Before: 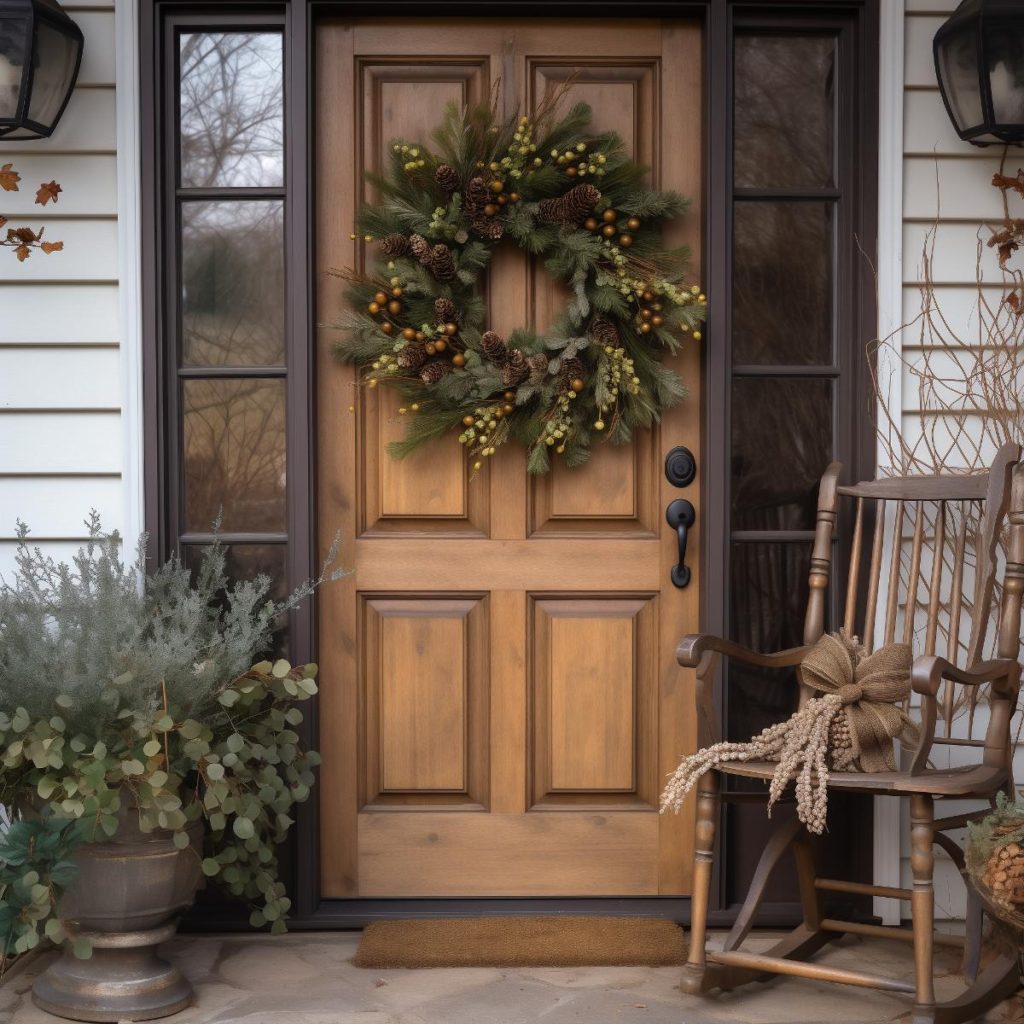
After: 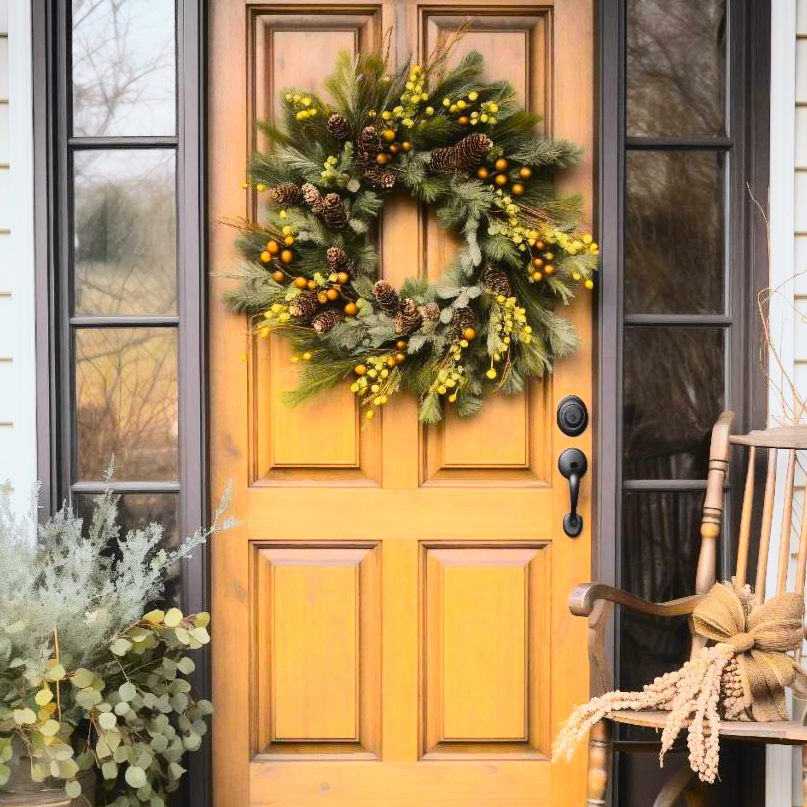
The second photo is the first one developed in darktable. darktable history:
crop and rotate: left 10.633%, top 5.034%, right 10.481%, bottom 16.13%
tone curve: curves: ch0 [(0, 0) (0.11, 0.081) (0.256, 0.259) (0.398, 0.475) (0.498, 0.611) (0.65, 0.757) (0.835, 0.883) (1, 0.961)]; ch1 [(0, 0) (0.346, 0.307) (0.408, 0.369) (0.453, 0.457) (0.482, 0.479) (0.502, 0.498) (0.521, 0.51) (0.553, 0.554) (0.618, 0.65) (0.693, 0.727) (1, 1)]; ch2 [(0, 0) (0.366, 0.337) (0.434, 0.46) (0.485, 0.494) (0.5, 0.494) (0.511, 0.508) (0.537, 0.55) (0.579, 0.599) (0.621, 0.693) (1, 1)], color space Lab, independent channels, preserve colors none
contrast brightness saturation: contrast 0.202, brightness 0.17, saturation 0.215
base curve: curves: ch0 [(0, 0) (0.204, 0.334) (0.55, 0.733) (1, 1)]
